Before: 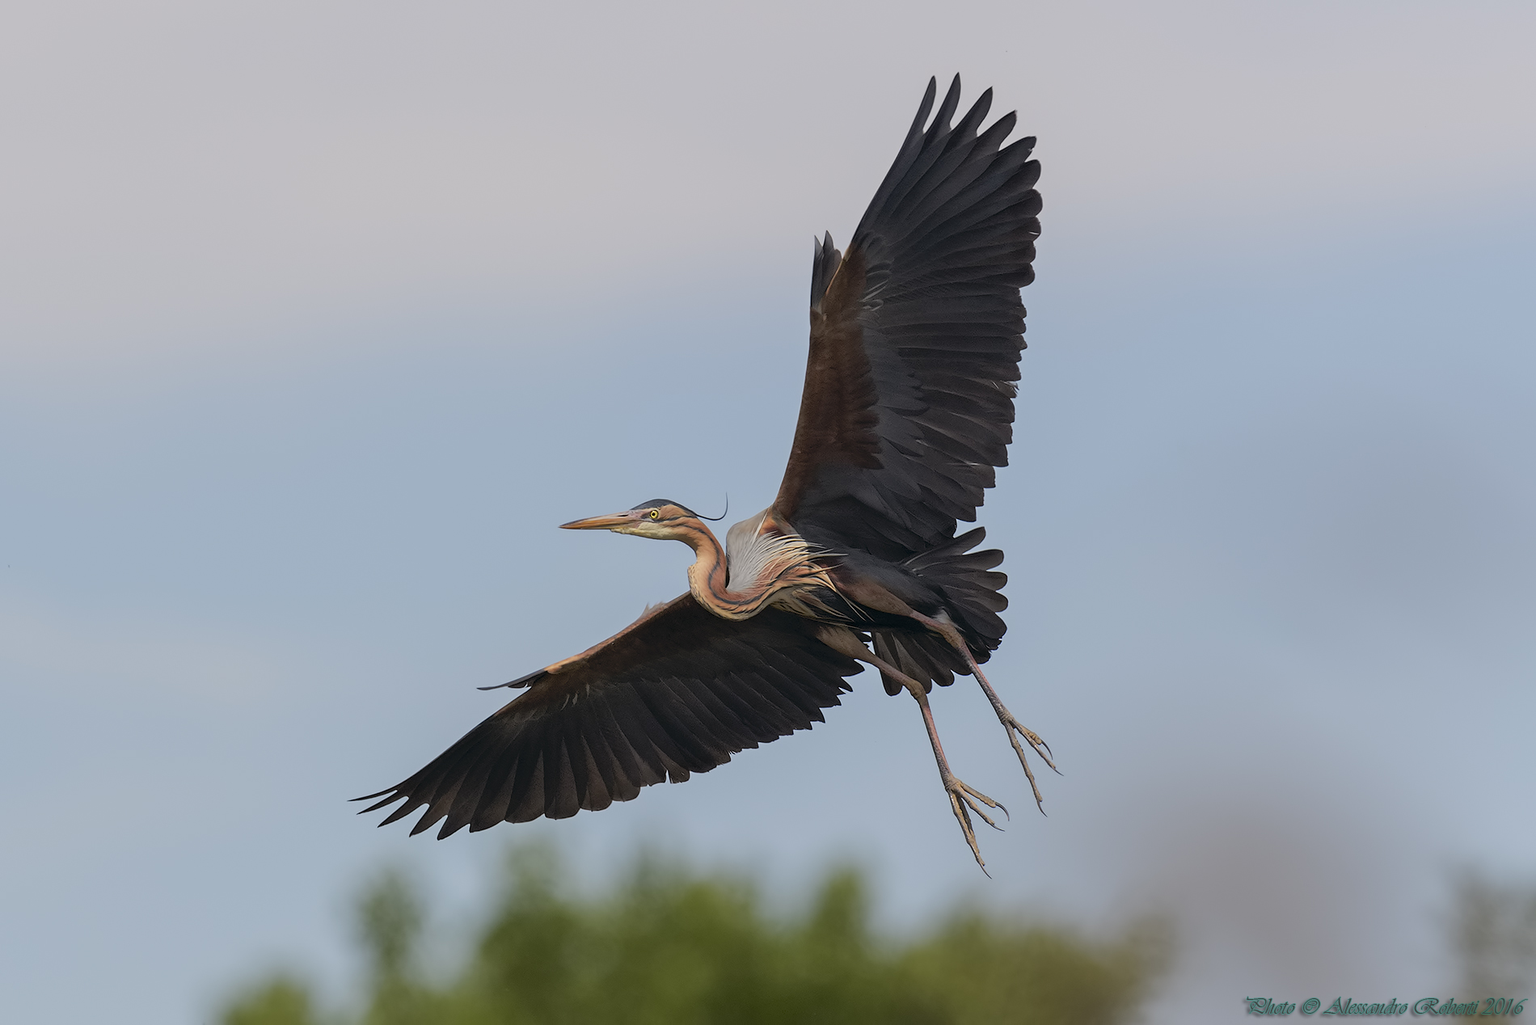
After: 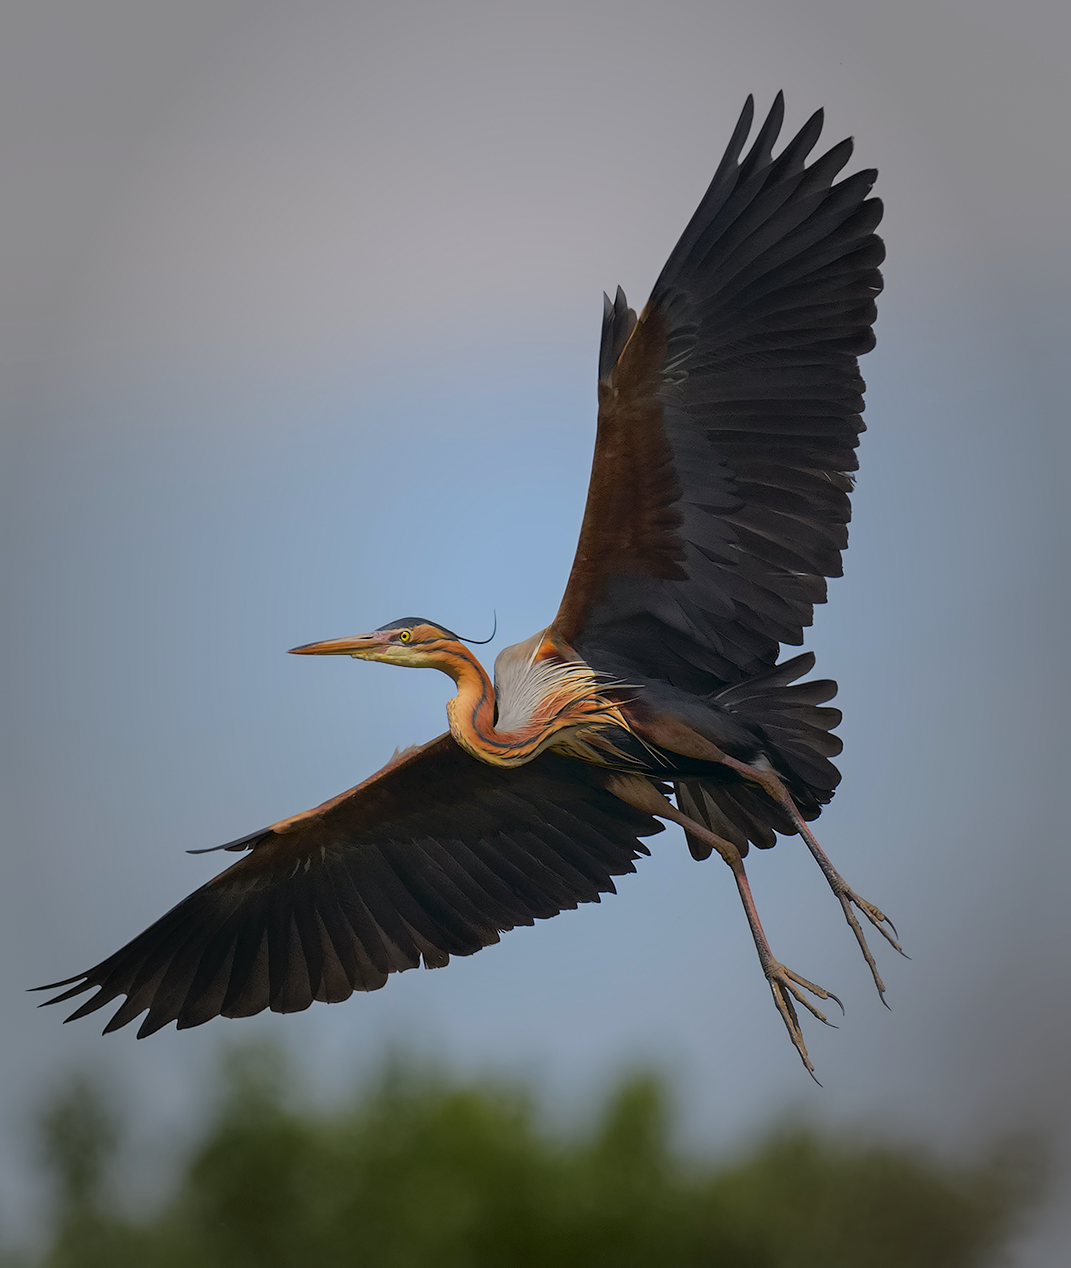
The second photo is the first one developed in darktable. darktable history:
contrast brightness saturation: brightness -0.029, saturation 0.35
color balance rgb: shadows lift › chroma 0.958%, shadows lift › hue 114.02°, perceptual saturation grading › global saturation 30.826%
crop: left 21.284%, right 22.325%
vignetting: fall-off start 16.29%, fall-off radius 101.31%, width/height ratio 0.714
